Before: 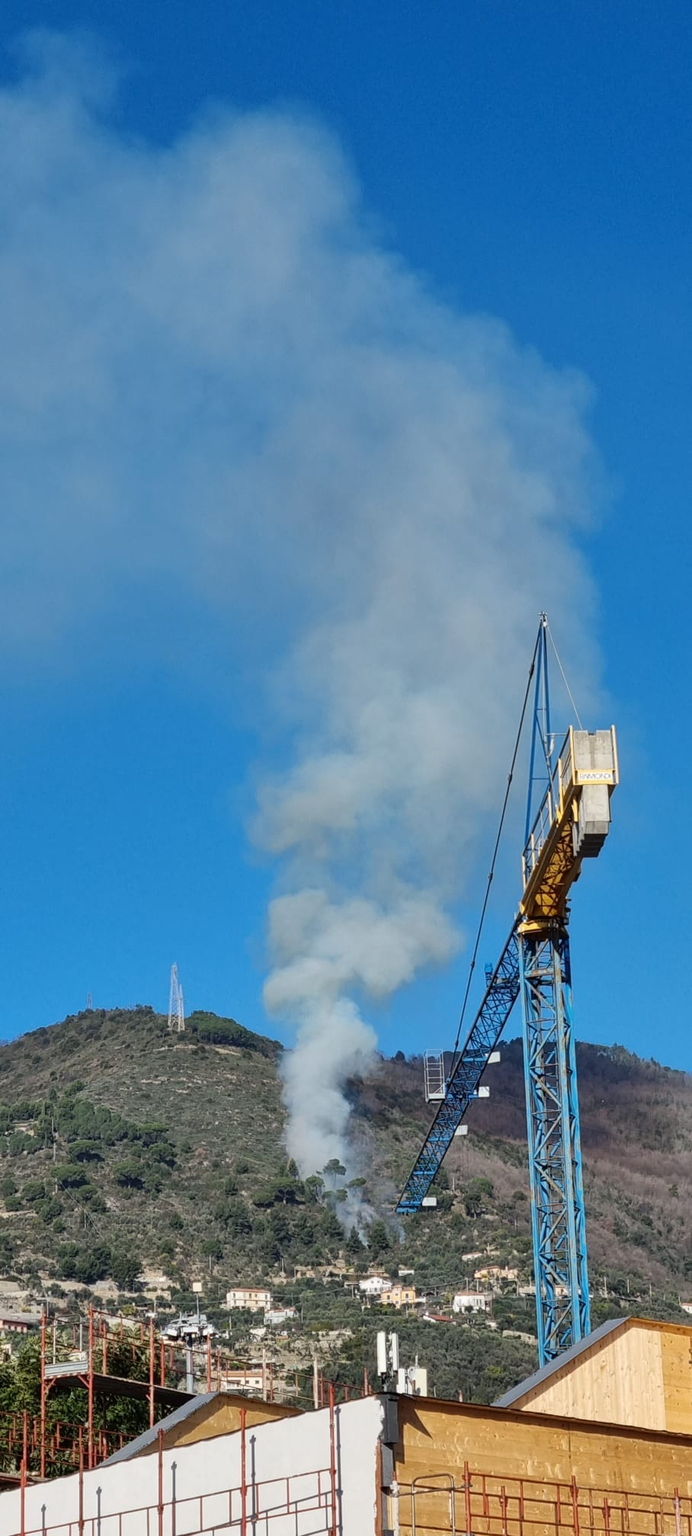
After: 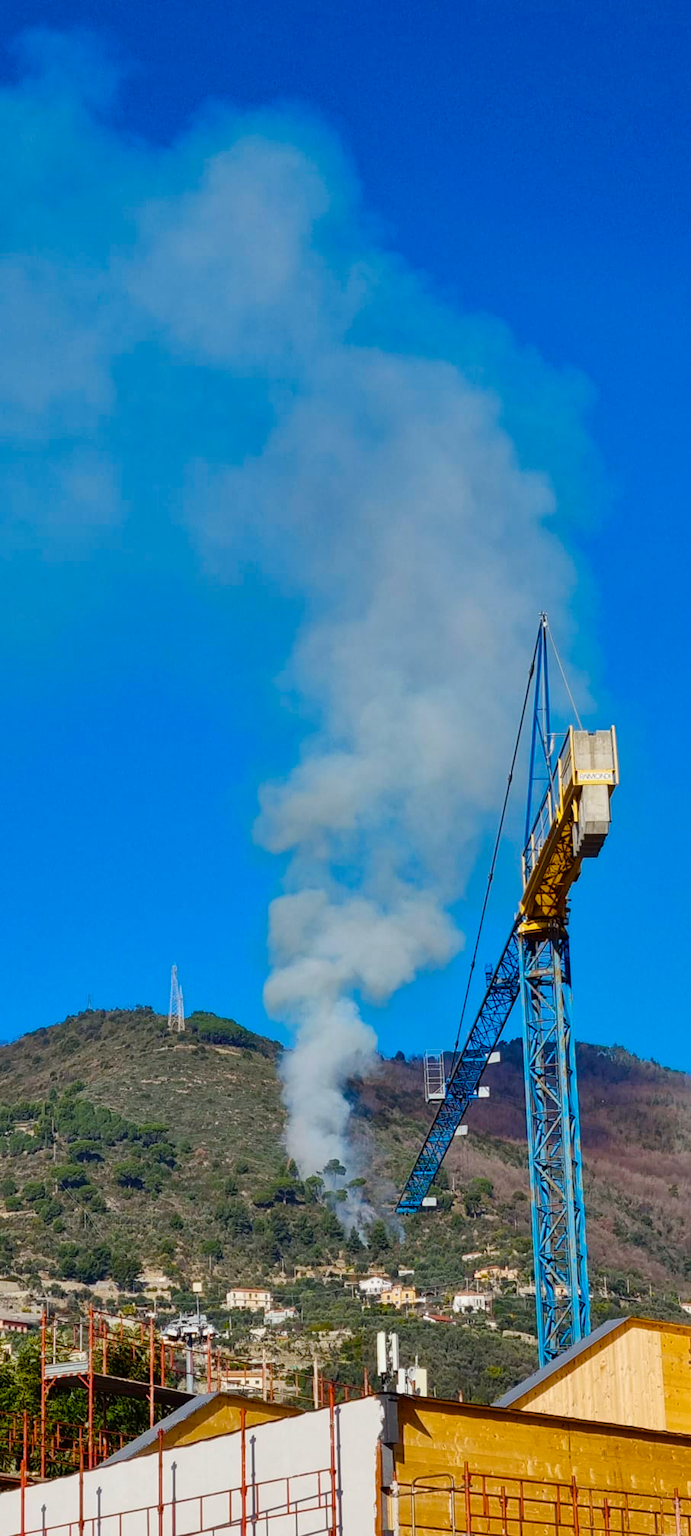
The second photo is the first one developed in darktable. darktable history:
color balance rgb: power › chroma 0.289%, power › hue 22.69°, global offset › hue 171.63°, linear chroma grading › shadows 31.586%, linear chroma grading › global chroma -1.863%, linear chroma grading › mid-tones 4.181%, perceptual saturation grading › global saturation 36.316%, perceptual saturation grading › shadows 35.919%, perceptual brilliance grading › global brilliance -0.979%, perceptual brilliance grading › highlights -1.767%, perceptual brilliance grading › mid-tones -1.471%, perceptual brilliance grading › shadows -1.366%, global vibrance 9.418%
